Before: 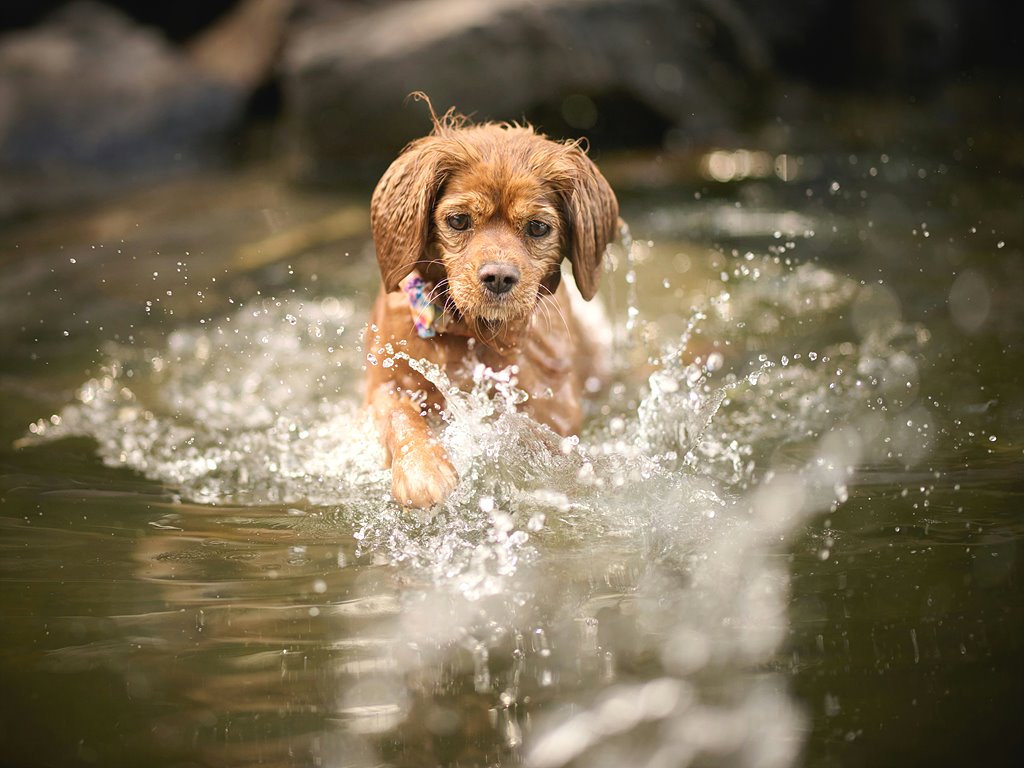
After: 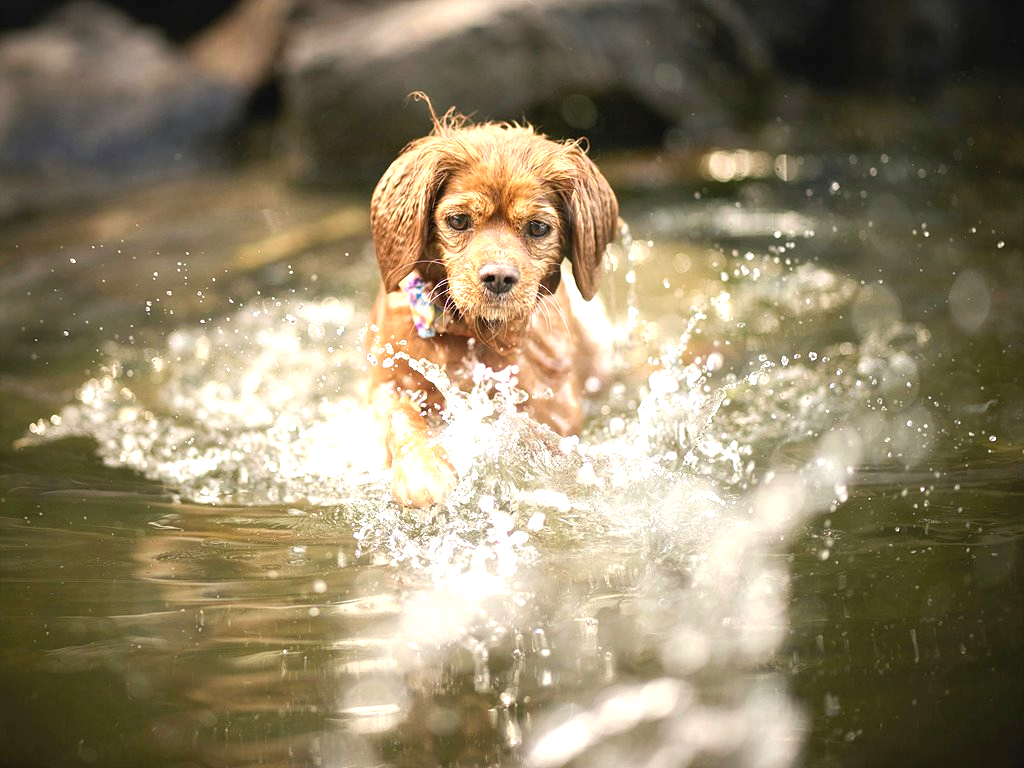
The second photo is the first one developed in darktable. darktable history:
tone equalizer: on, module defaults
exposure: black level correction 0, exposure 0.701 EV, compensate highlight preservation false
local contrast: highlights 101%, shadows 103%, detail 119%, midtone range 0.2
